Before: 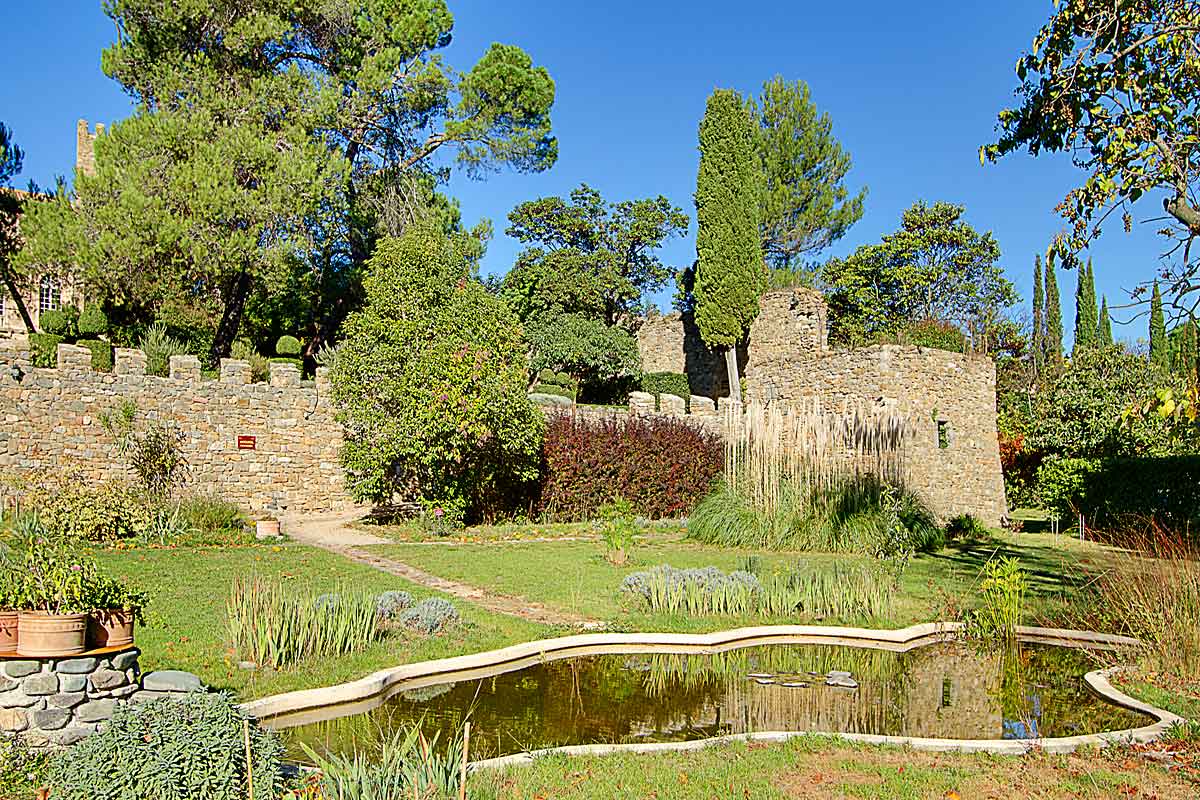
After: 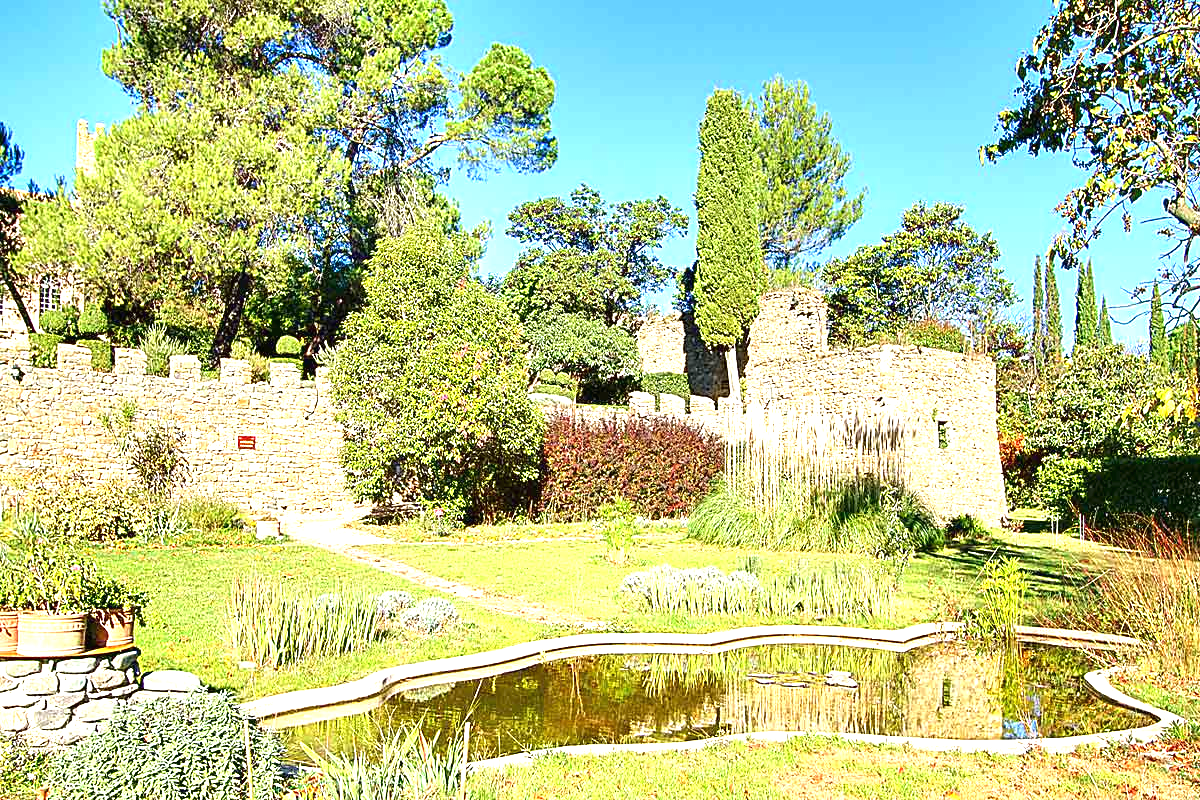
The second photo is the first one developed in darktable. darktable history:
exposure: black level correction 0, exposure 1.4 EV, compensate highlight preservation false
tone equalizer: on, module defaults
